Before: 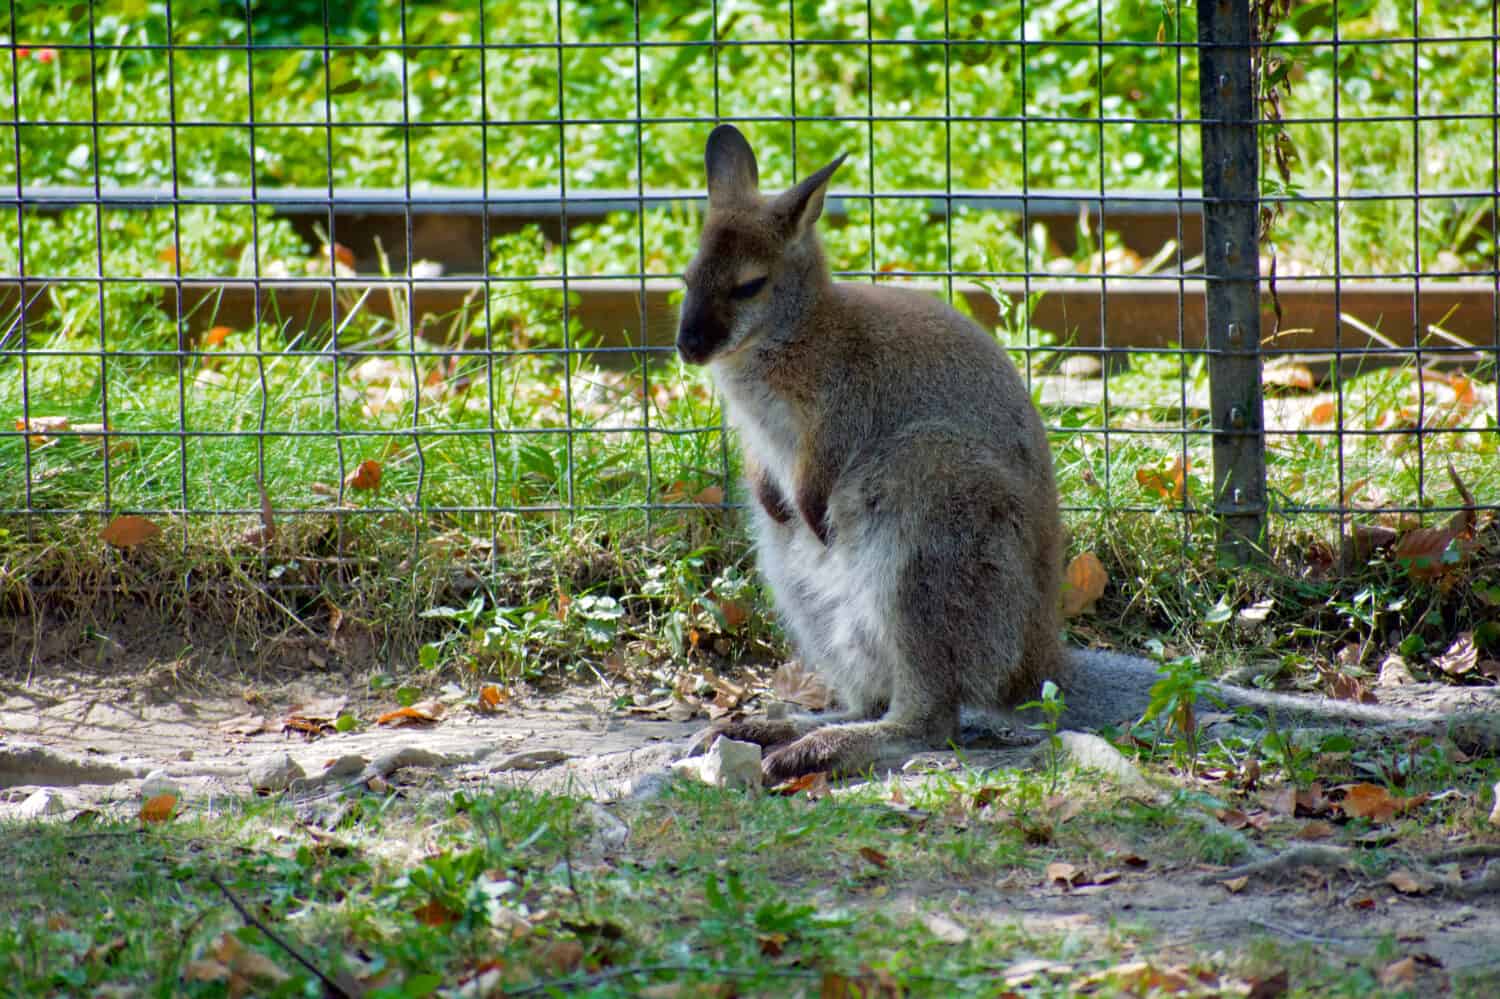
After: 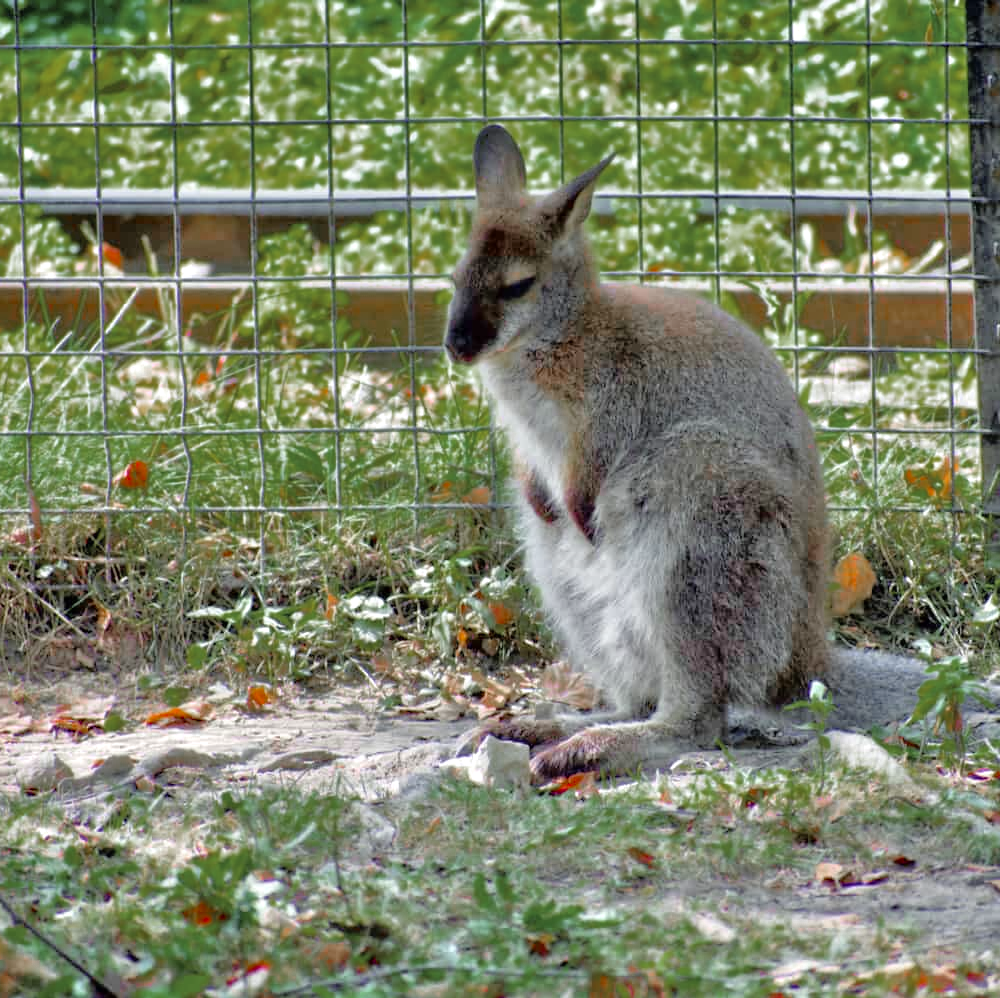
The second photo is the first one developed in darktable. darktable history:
color zones: curves: ch0 [(0, 0.48) (0.209, 0.398) (0.305, 0.332) (0.429, 0.493) (0.571, 0.5) (0.714, 0.5) (0.857, 0.5) (1, 0.48)]; ch1 [(0, 0.736) (0.143, 0.625) (0.225, 0.371) (0.429, 0.256) (0.571, 0.241) (0.714, 0.213) (0.857, 0.48) (1, 0.736)]; ch2 [(0, 0.448) (0.143, 0.498) (0.286, 0.5) (0.429, 0.5) (0.571, 0.5) (0.714, 0.5) (0.857, 0.5) (1, 0.448)]
white balance: emerald 1
tone equalizer: -7 EV 0.15 EV, -6 EV 0.6 EV, -5 EV 1.15 EV, -4 EV 1.33 EV, -3 EV 1.15 EV, -2 EV 0.6 EV, -1 EV 0.15 EV, mask exposure compensation -0.5 EV
crop and rotate: left 15.546%, right 17.787%
